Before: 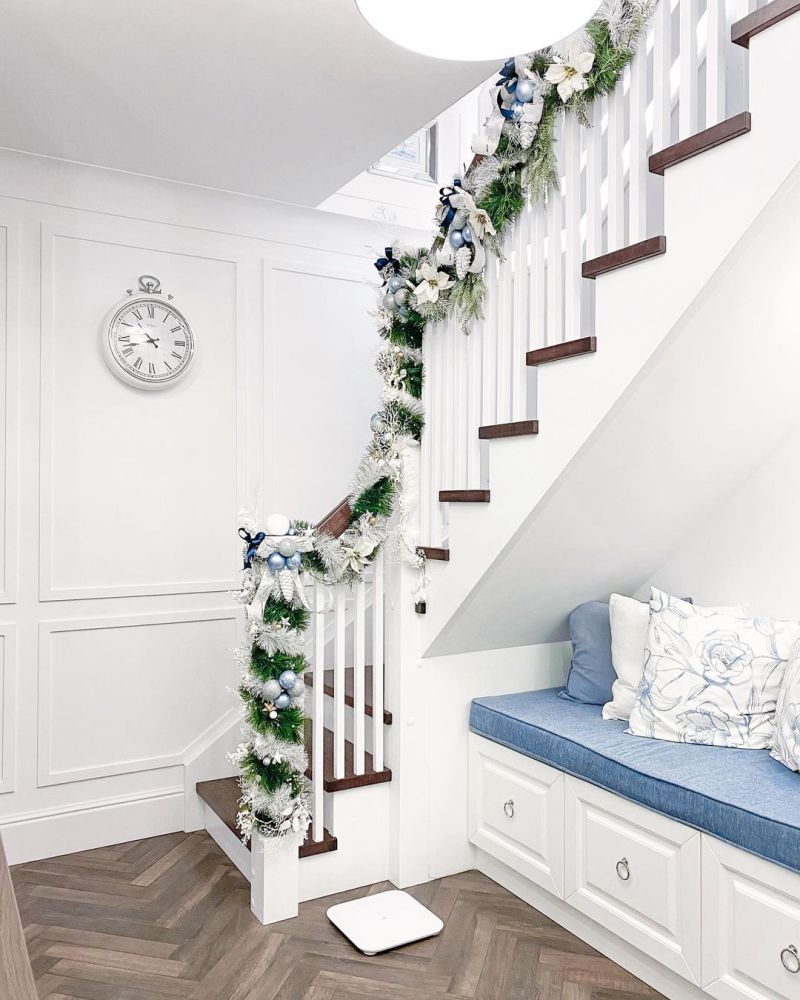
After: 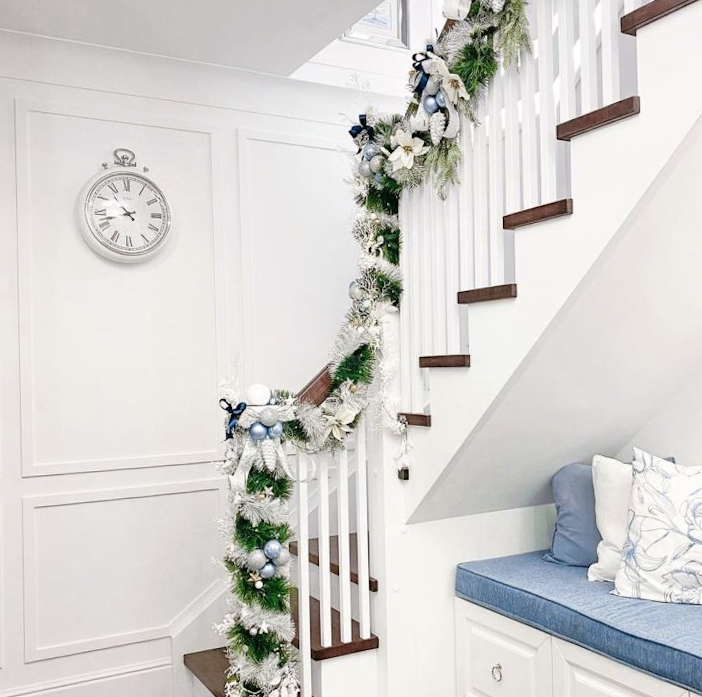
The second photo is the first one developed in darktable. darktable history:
crop and rotate: left 2.425%, top 11.305%, right 9.6%, bottom 15.08%
color balance: mode lift, gamma, gain (sRGB), lift [1, 0.99, 1.01, 0.992], gamma [1, 1.037, 0.974, 0.963]
rotate and perspective: rotation -1.42°, crop left 0.016, crop right 0.984, crop top 0.035, crop bottom 0.965
